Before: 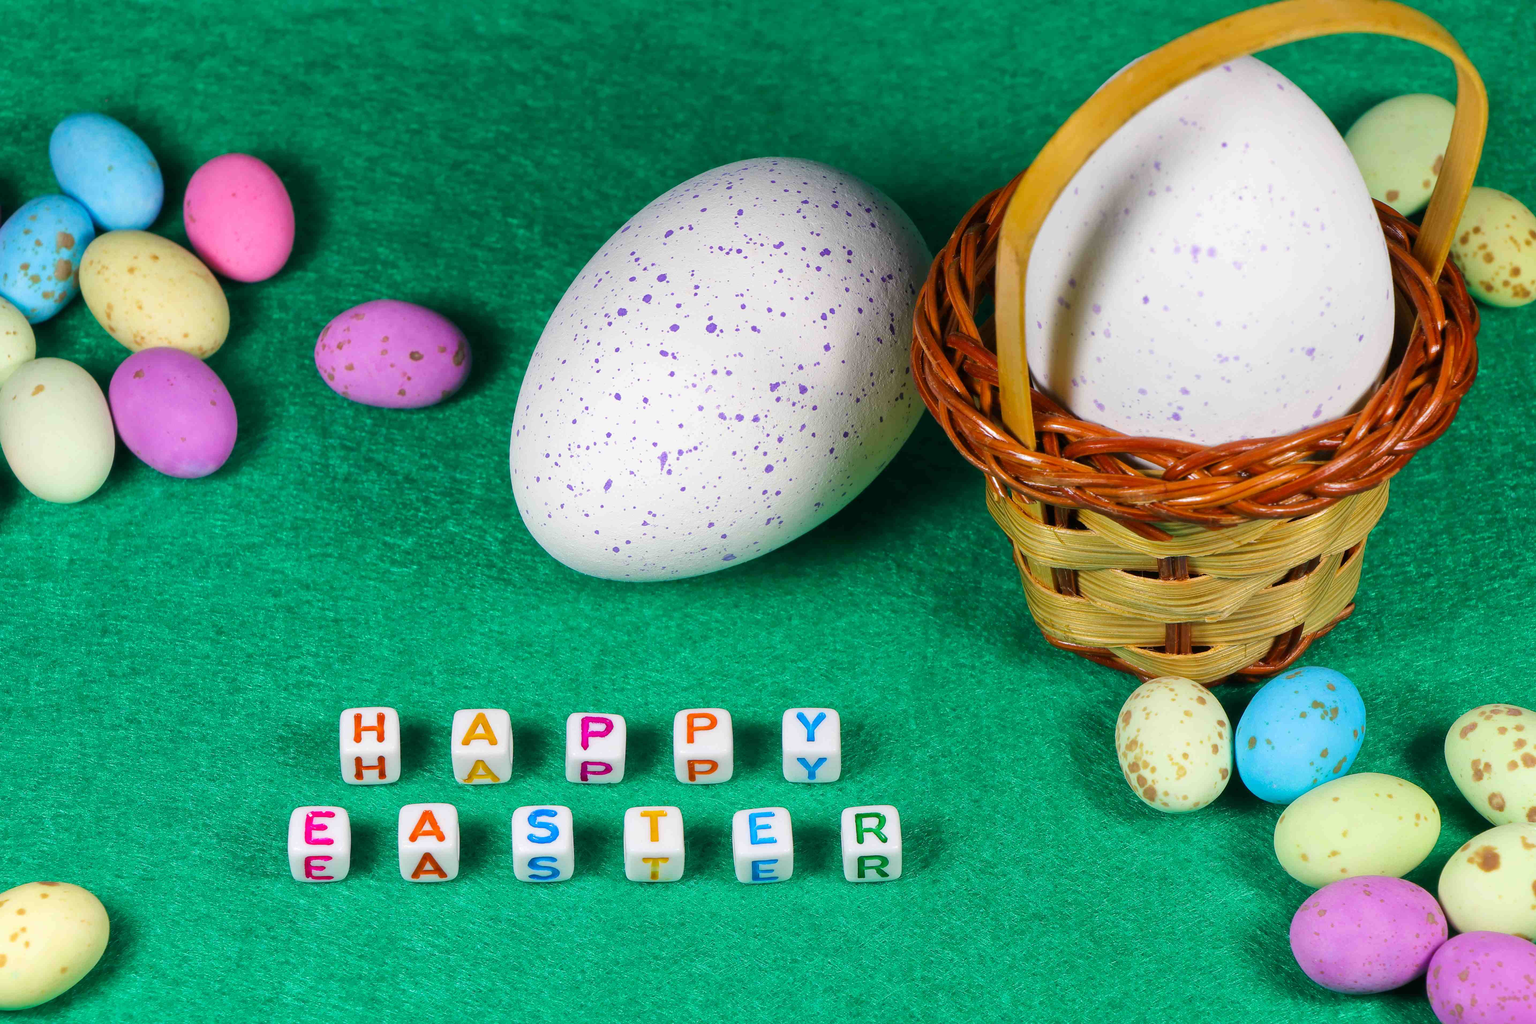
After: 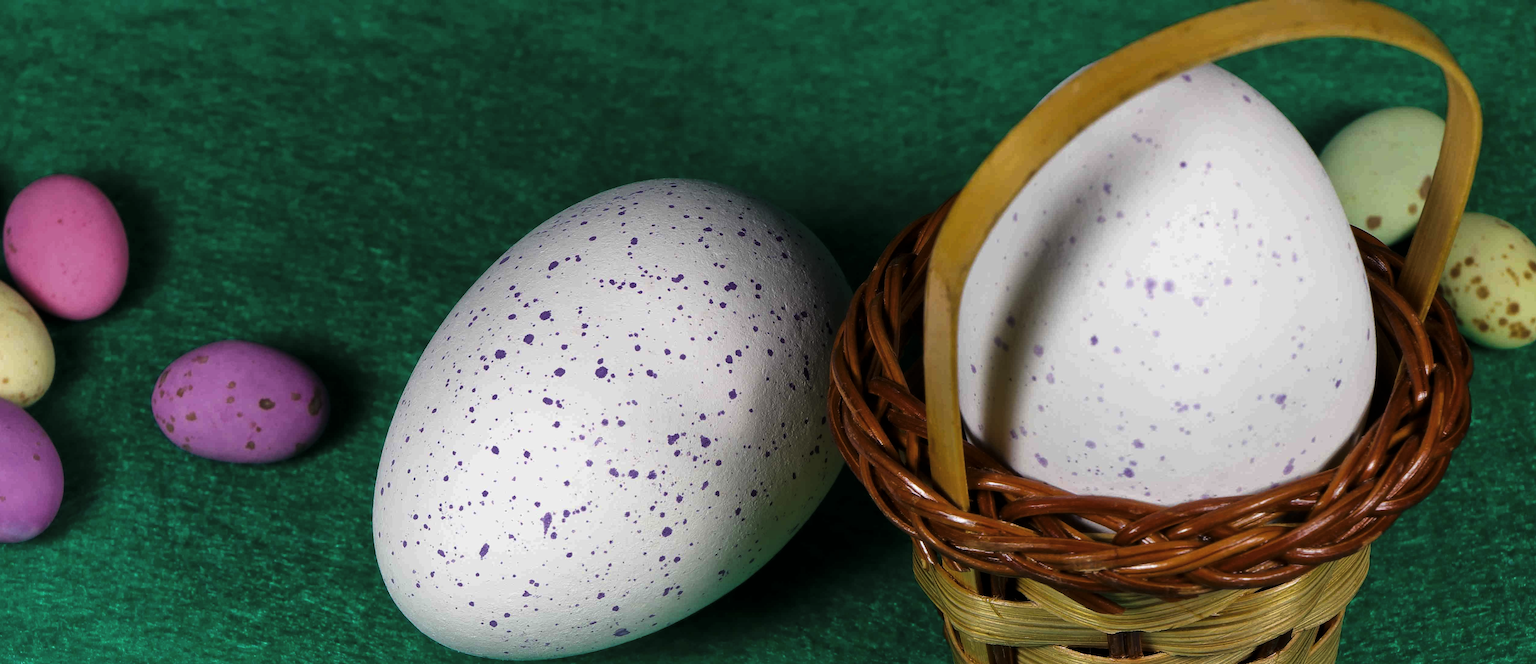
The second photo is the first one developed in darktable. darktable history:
crop and rotate: left 11.812%, bottom 42.776%
levels: levels [0, 0.618, 1]
